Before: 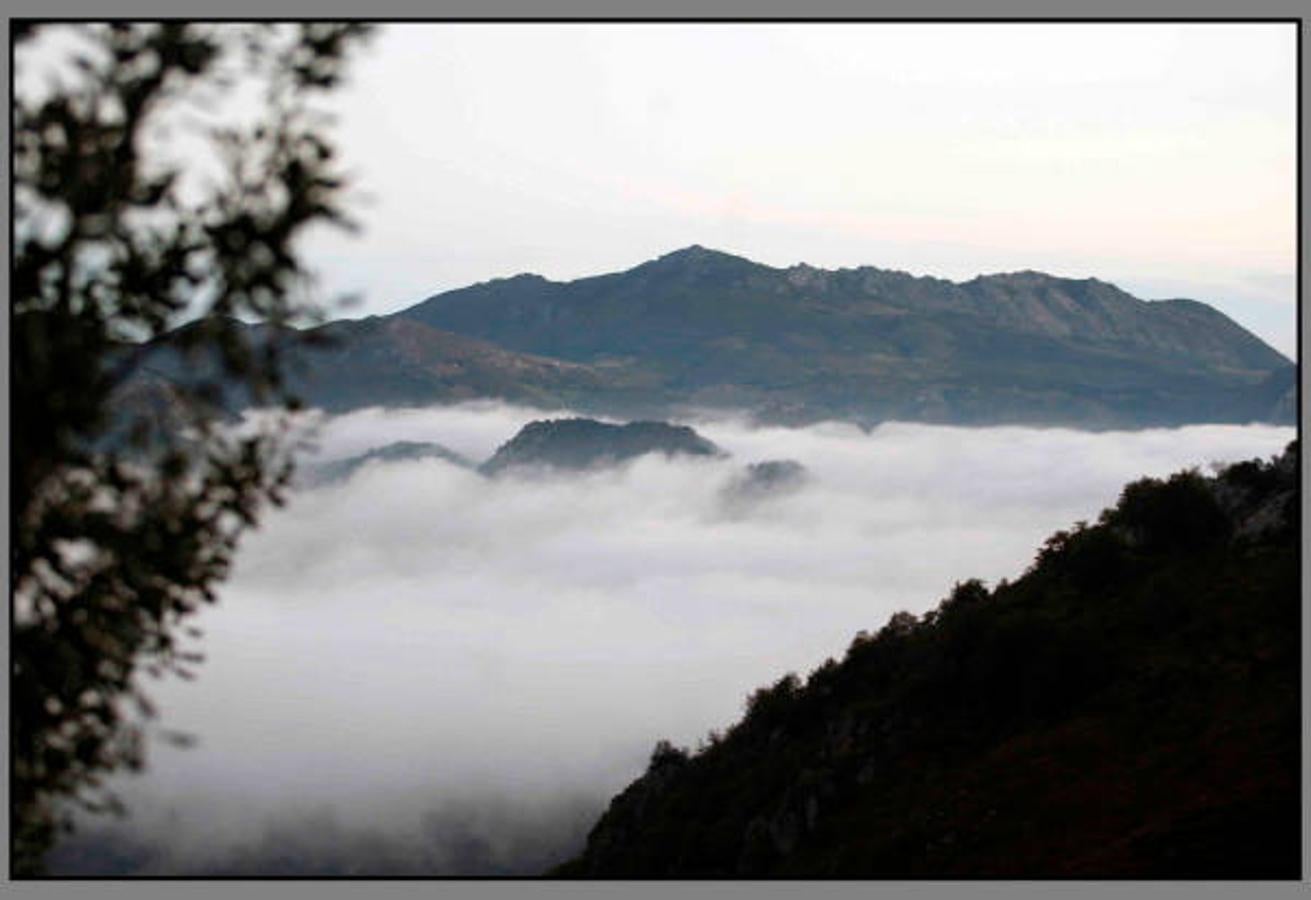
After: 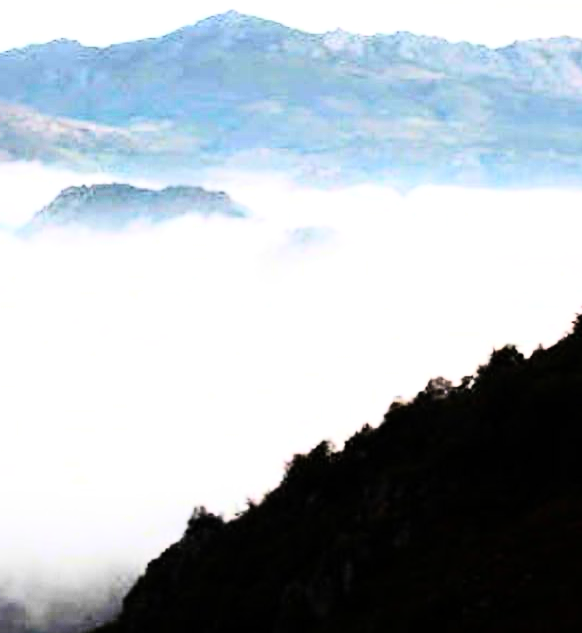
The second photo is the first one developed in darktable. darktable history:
exposure: black level correction 0, exposure 1 EV, compensate exposure bias true, compensate highlight preservation false
crop: left 35.432%, top 26.233%, right 20.145%, bottom 3.432%
rgb curve: curves: ch0 [(0, 0) (0.21, 0.15) (0.24, 0.21) (0.5, 0.75) (0.75, 0.96) (0.89, 0.99) (1, 1)]; ch1 [(0, 0.02) (0.21, 0.13) (0.25, 0.2) (0.5, 0.67) (0.75, 0.9) (0.89, 0.97) (1, 1)]; ch2 [(0, 0.02) (0.21, 0.13) (0.25, 0.2) (0.5, 0.67) (0.75, 0.9) (0.89, 0.97) (1, 1)], compensate middle gray true
